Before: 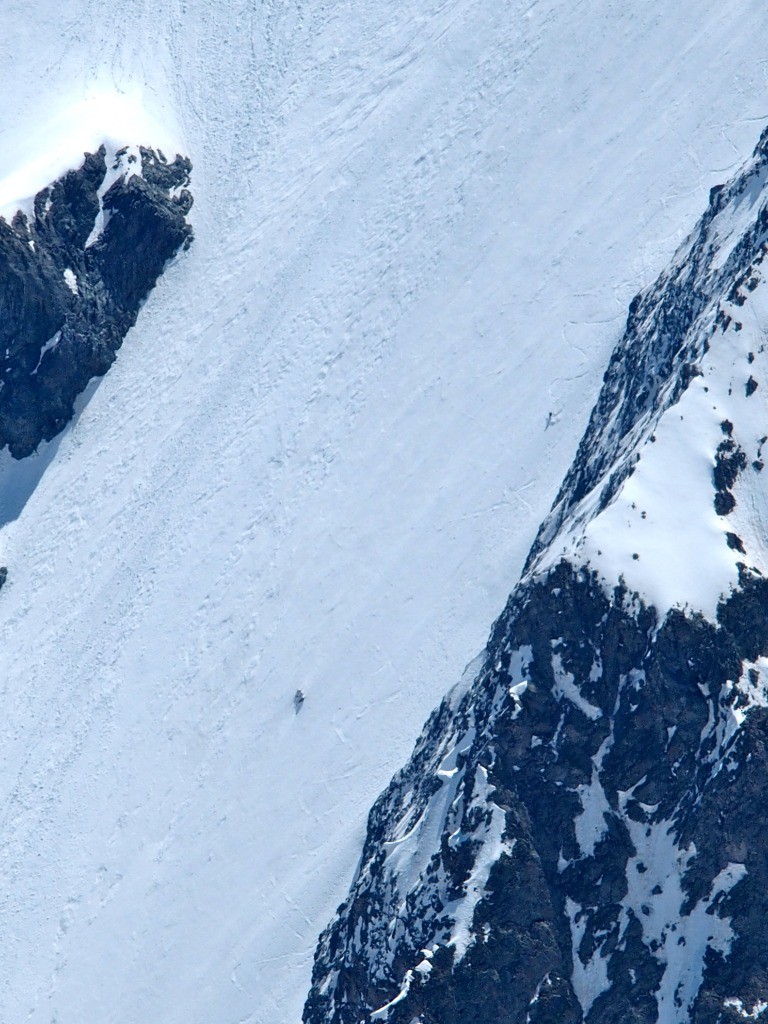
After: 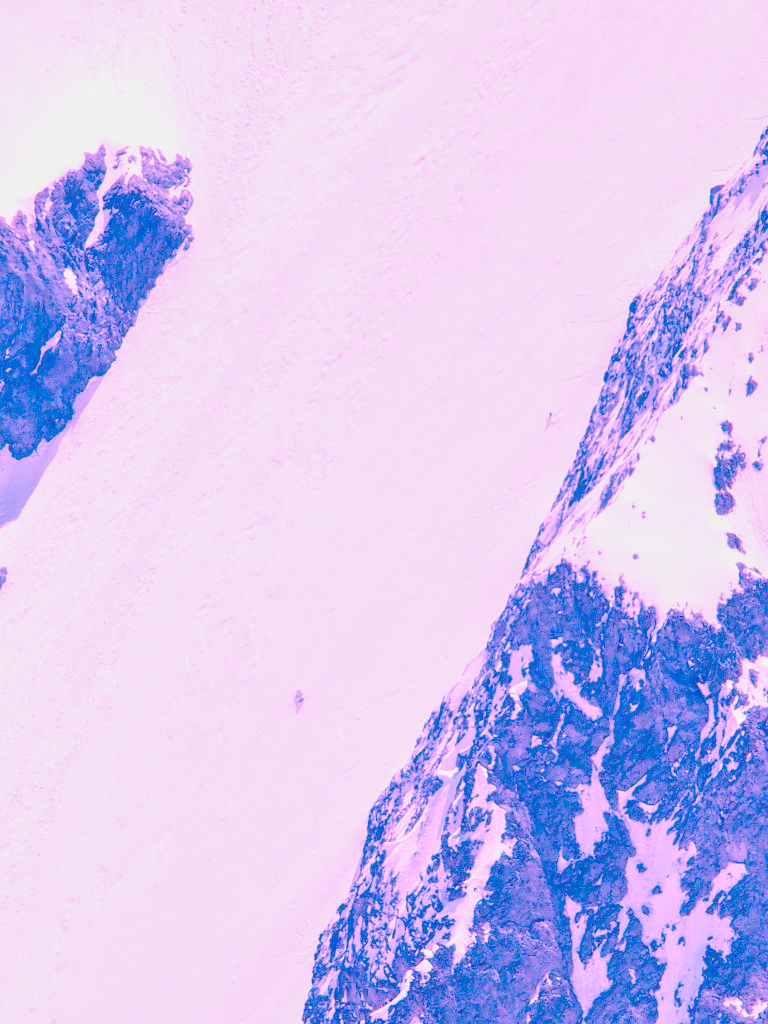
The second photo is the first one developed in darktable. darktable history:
highlight reconstruction: iterations 1, diameter of reconstruction 64 px
local contrast: on, module defaults
color balance rgb: perceptual saturation grading › global saturation 25%, global vibrance 10%
tone equalizer: on, module defaults
white balance: red 2.081, blue 1.774
filmic rgb: black relative exposure -8.42 EV, white relative exposure 4.68 EV, hardness 3.82, color science v6 (2022)
exposure: black level correction -0.001, exposure 0.9 EV, compensate exposure bias true, compensate highlight preservation false
